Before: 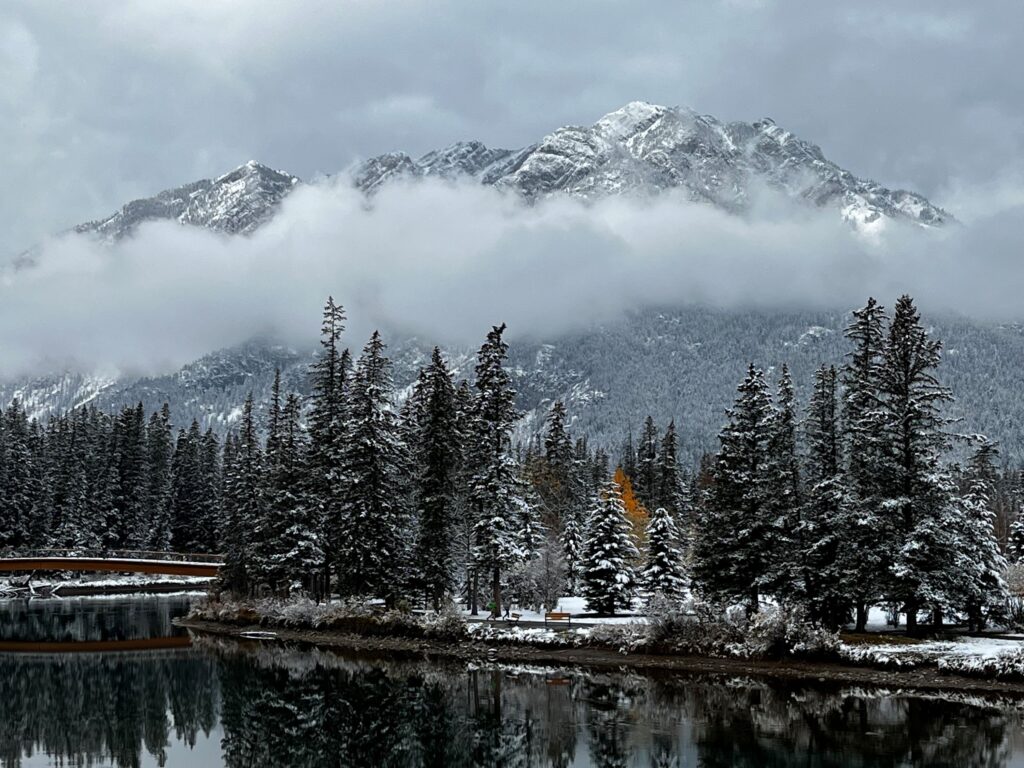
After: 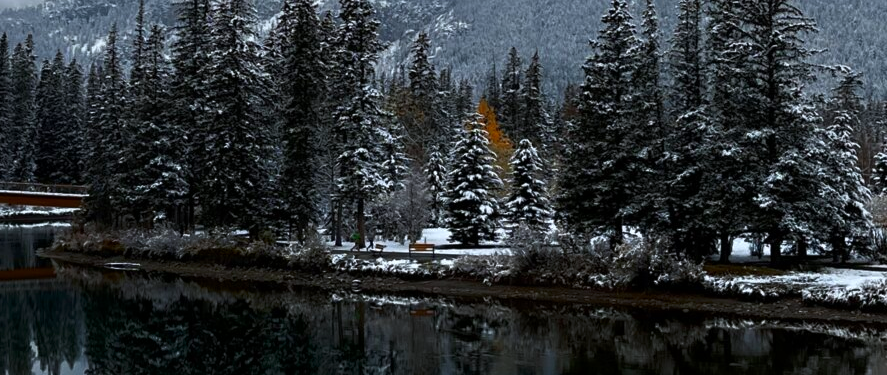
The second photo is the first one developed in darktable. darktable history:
crop and rotate: left 13.306%, top 48.129%, bottom 2.928%
white balance: red 0.98, blue 1.034
shadows and highlights: shadows -54.3, highlights 86.09, soften with gaussian
